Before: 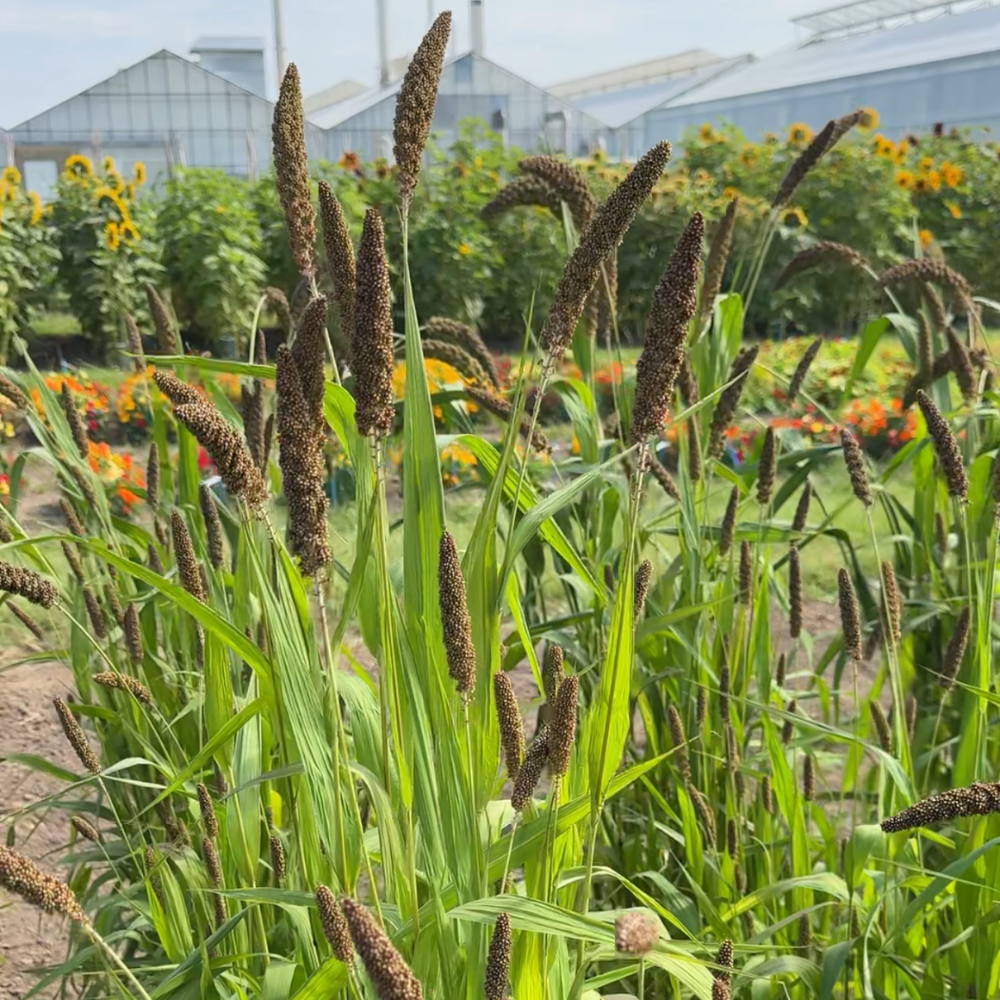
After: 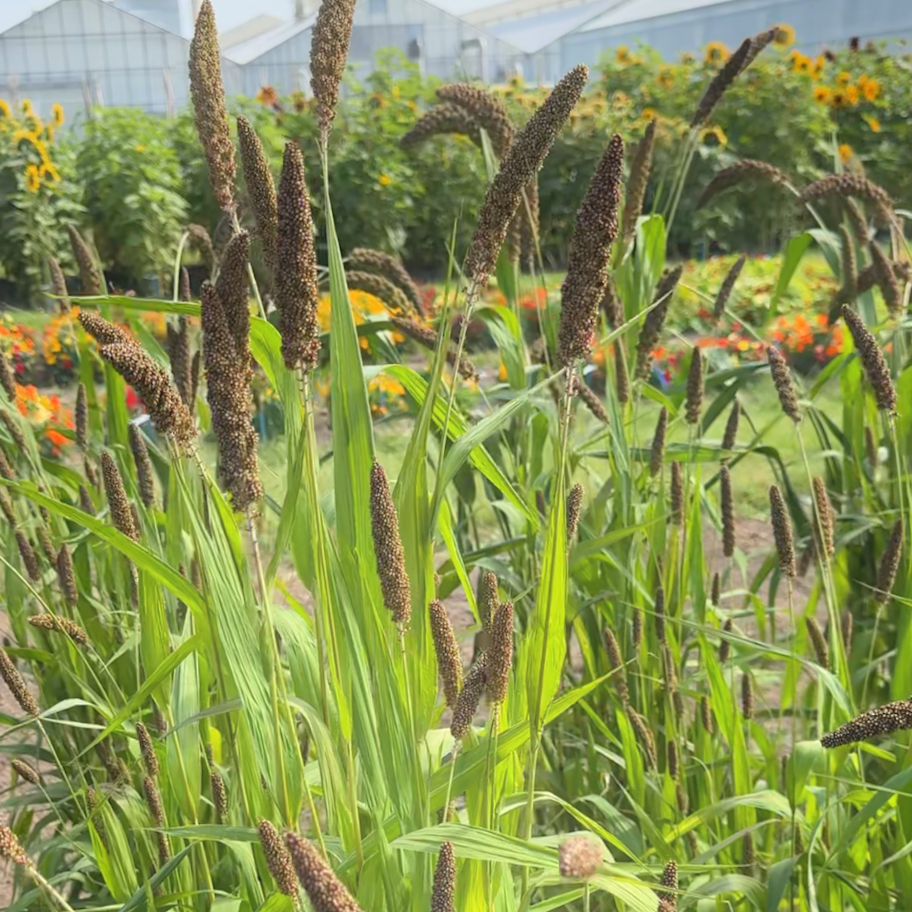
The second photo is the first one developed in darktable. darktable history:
crop and rotate: angle 1.96°, left 5.673%, top 5.673%
bloom: threshold 82.5%, strength 16.25%
